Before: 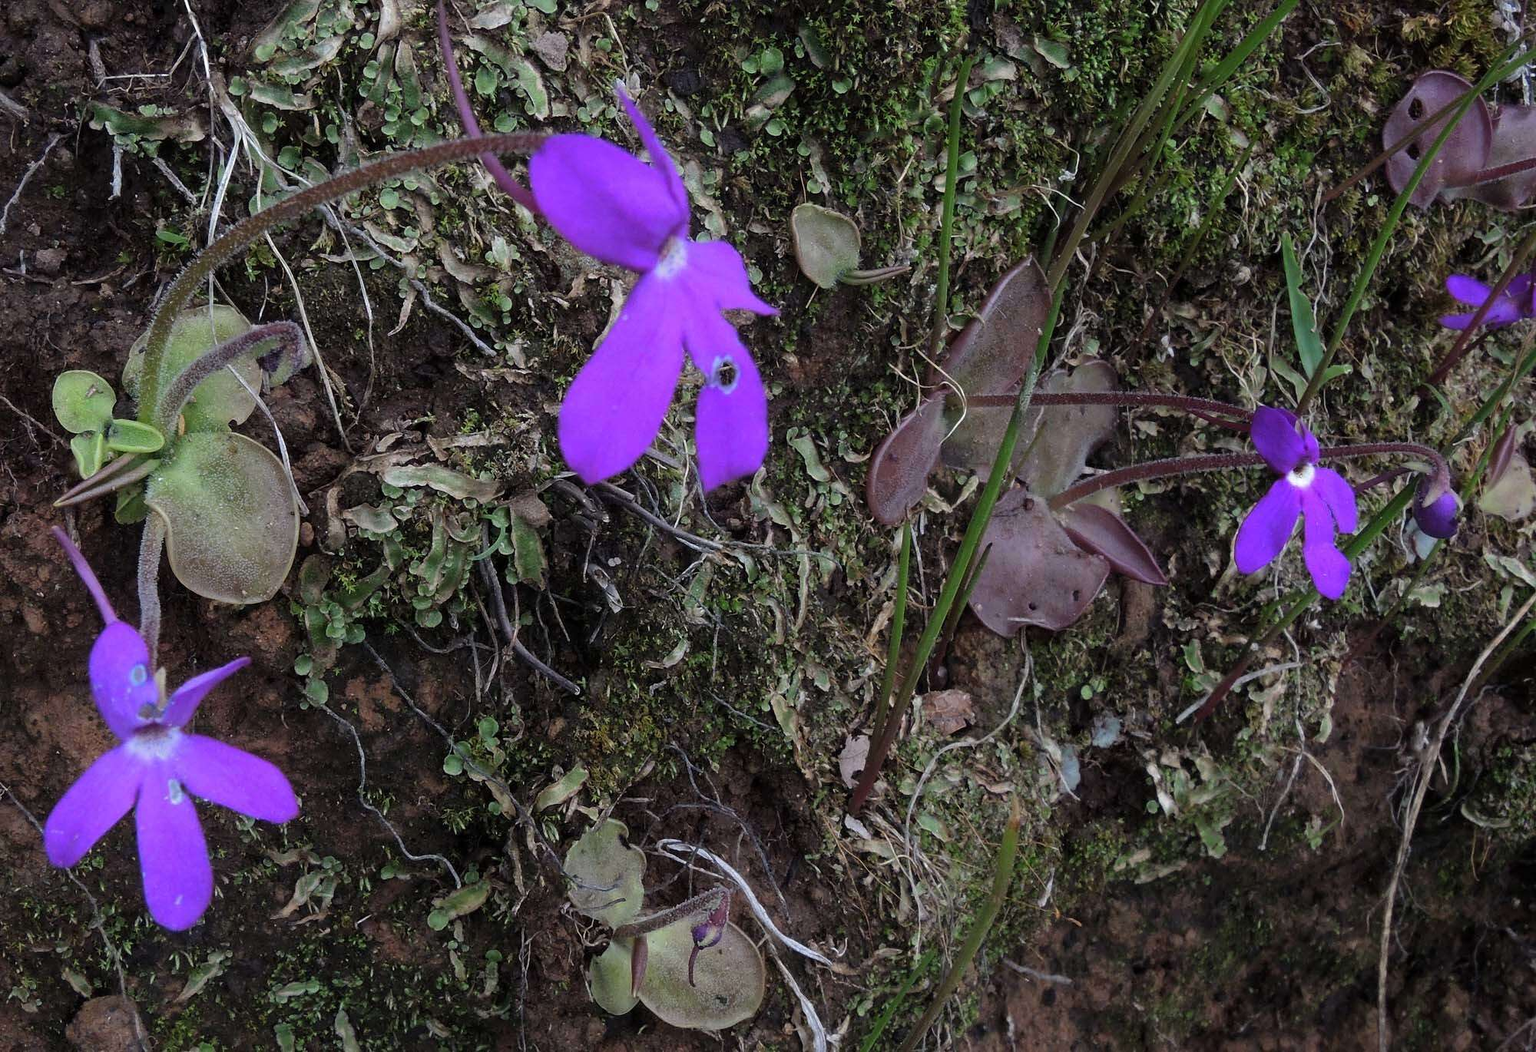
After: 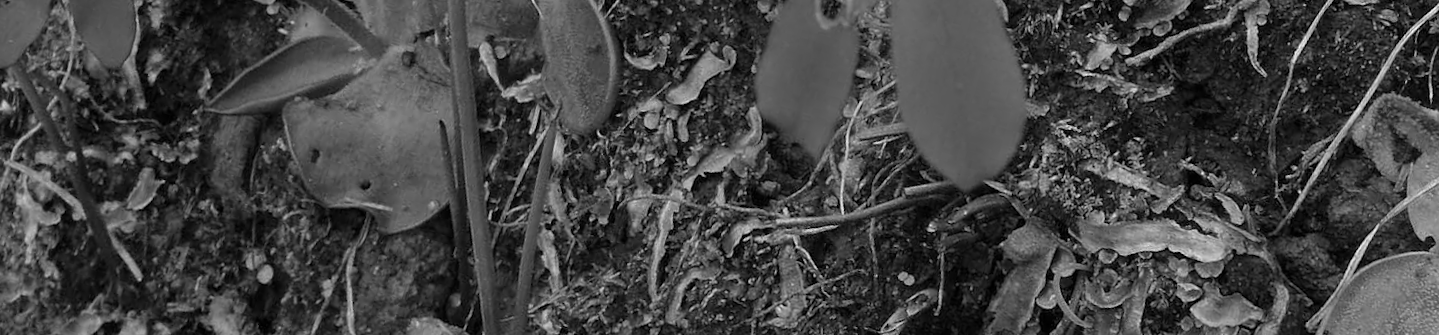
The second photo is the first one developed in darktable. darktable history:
crop and rotate: angle 16.12°, top 30.835%, bottom 35.653%
rotate and perspective: rotation 0.226°, lens shift (vertical) -0.042, crop left 0.023, crop right 0.982, crop top 0.006, crop bottom 0.994
monochrome: a -4.13, b 5.16, size 1
